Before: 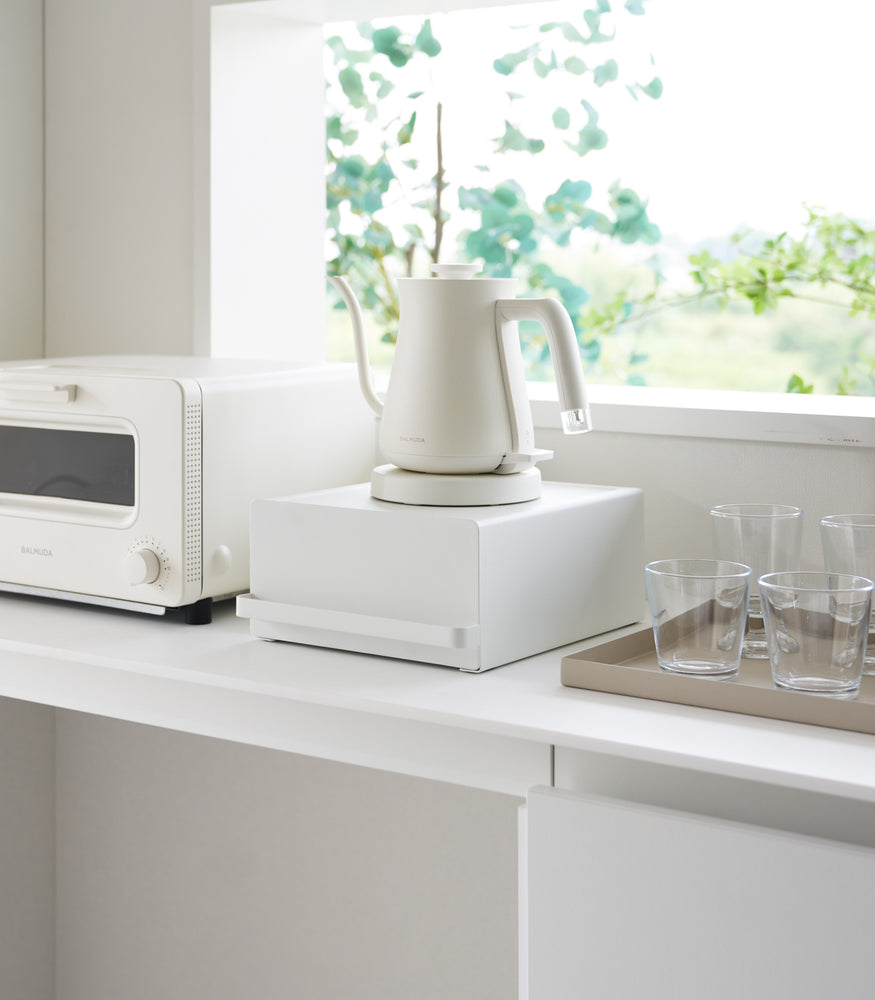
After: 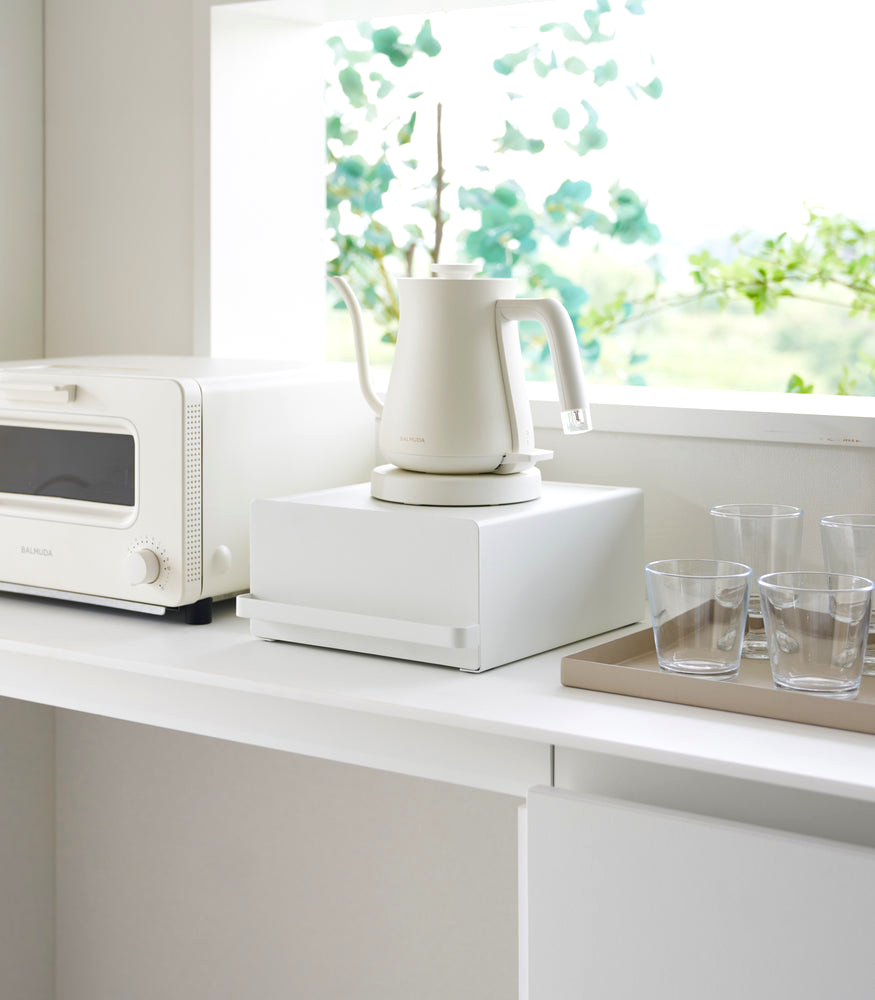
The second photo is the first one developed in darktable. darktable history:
color balance rgb: linear chroma grading › global chroma 8.12%, perceptual saturation grading › global saturation 9.07%, perceptual saturation grading › highlights -13.84%, perceptual saturation grading › mid-tones 14.88%, perceptual saturation grading › shadows 22.8%, perceptual brilliance grading › highlights 2.61%, global vibrance 12.07%
